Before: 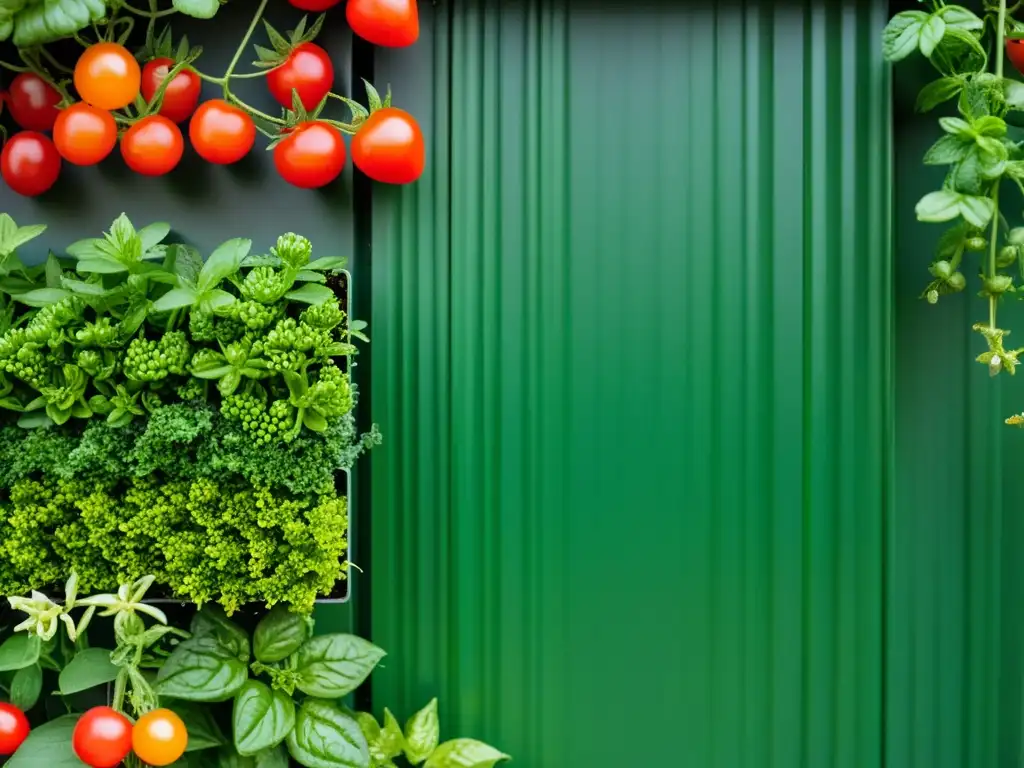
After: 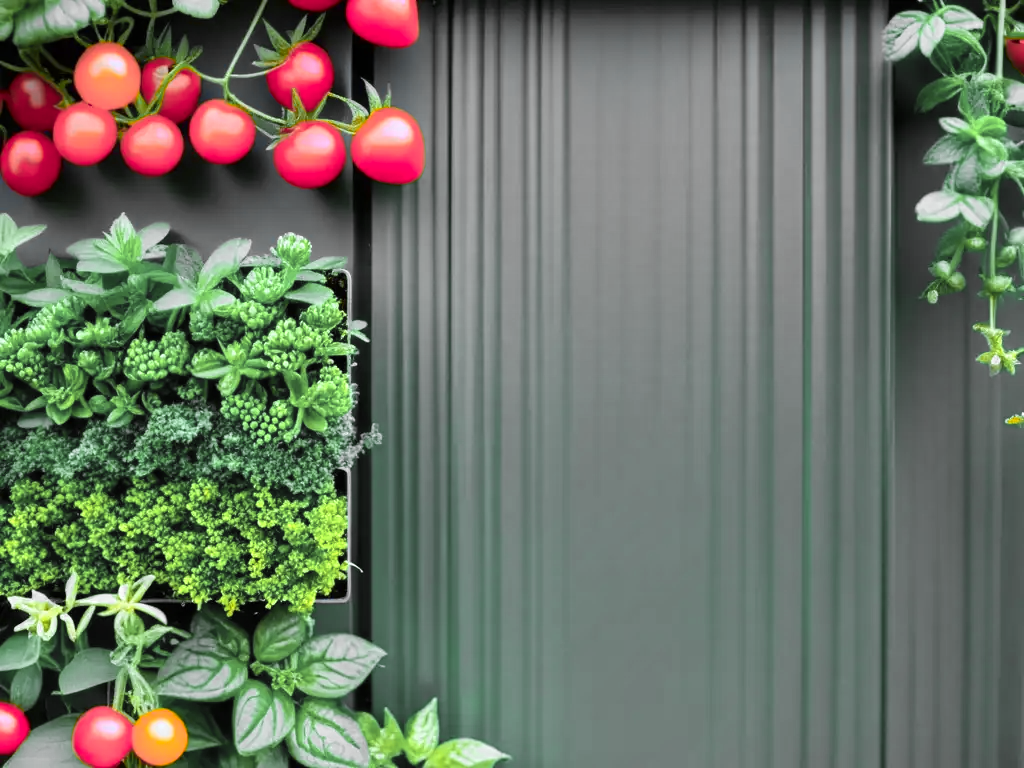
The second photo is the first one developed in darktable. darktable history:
color zones: curves: ch0 [(0.257, 0.558) (0.75, 0.565)]; ch1 [(0.004, 0.857) (0.14, 0.416) (0.257, 0.695) (0.442, 0.032) (0.736, 0.266) (0.891, 0.741)]; ch2 [(0, 0.623) (0.112, 0.436) (0.271, 0.474) (0.516, 0.64) (0.743, 0.286)]
white balance: red 0.954, blue 1.079
